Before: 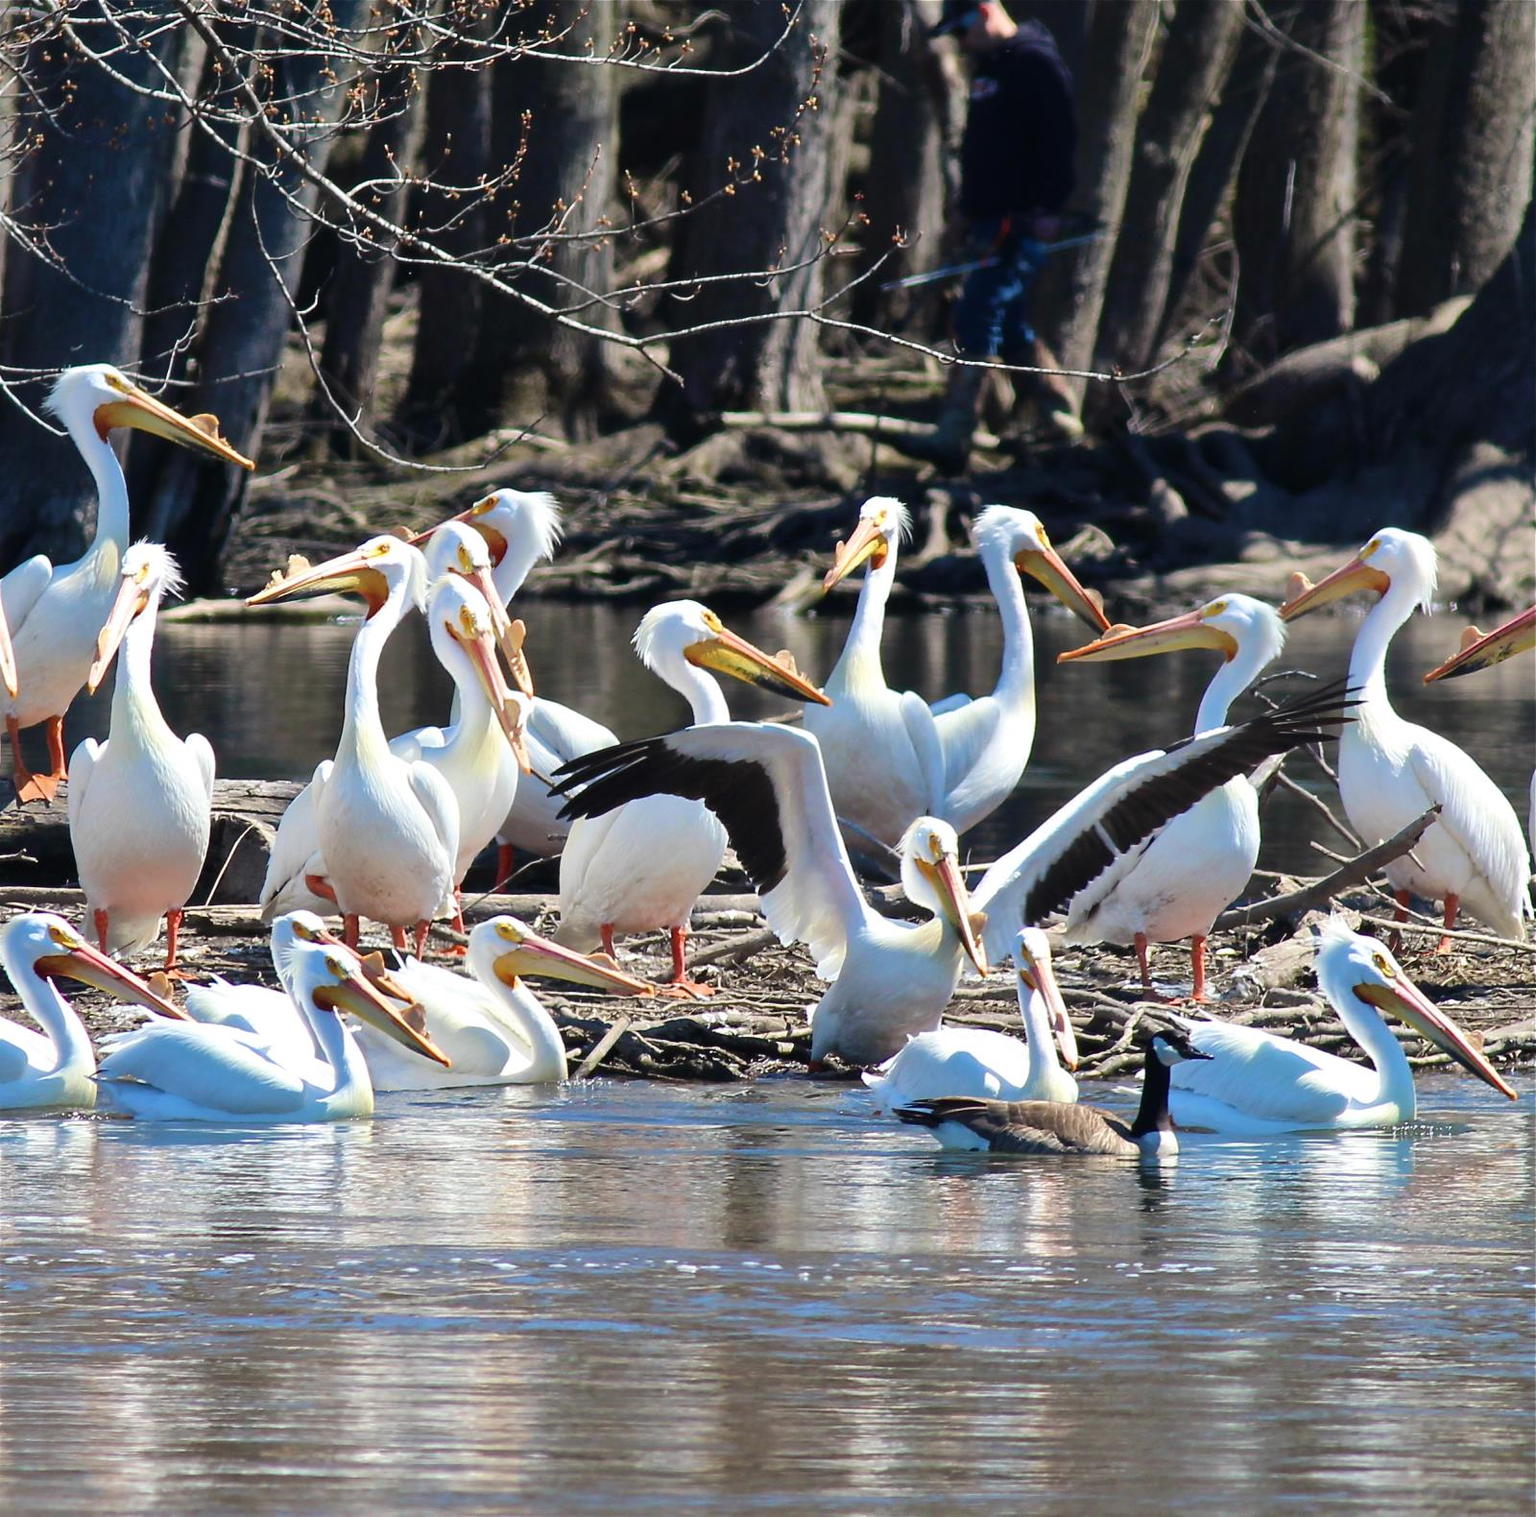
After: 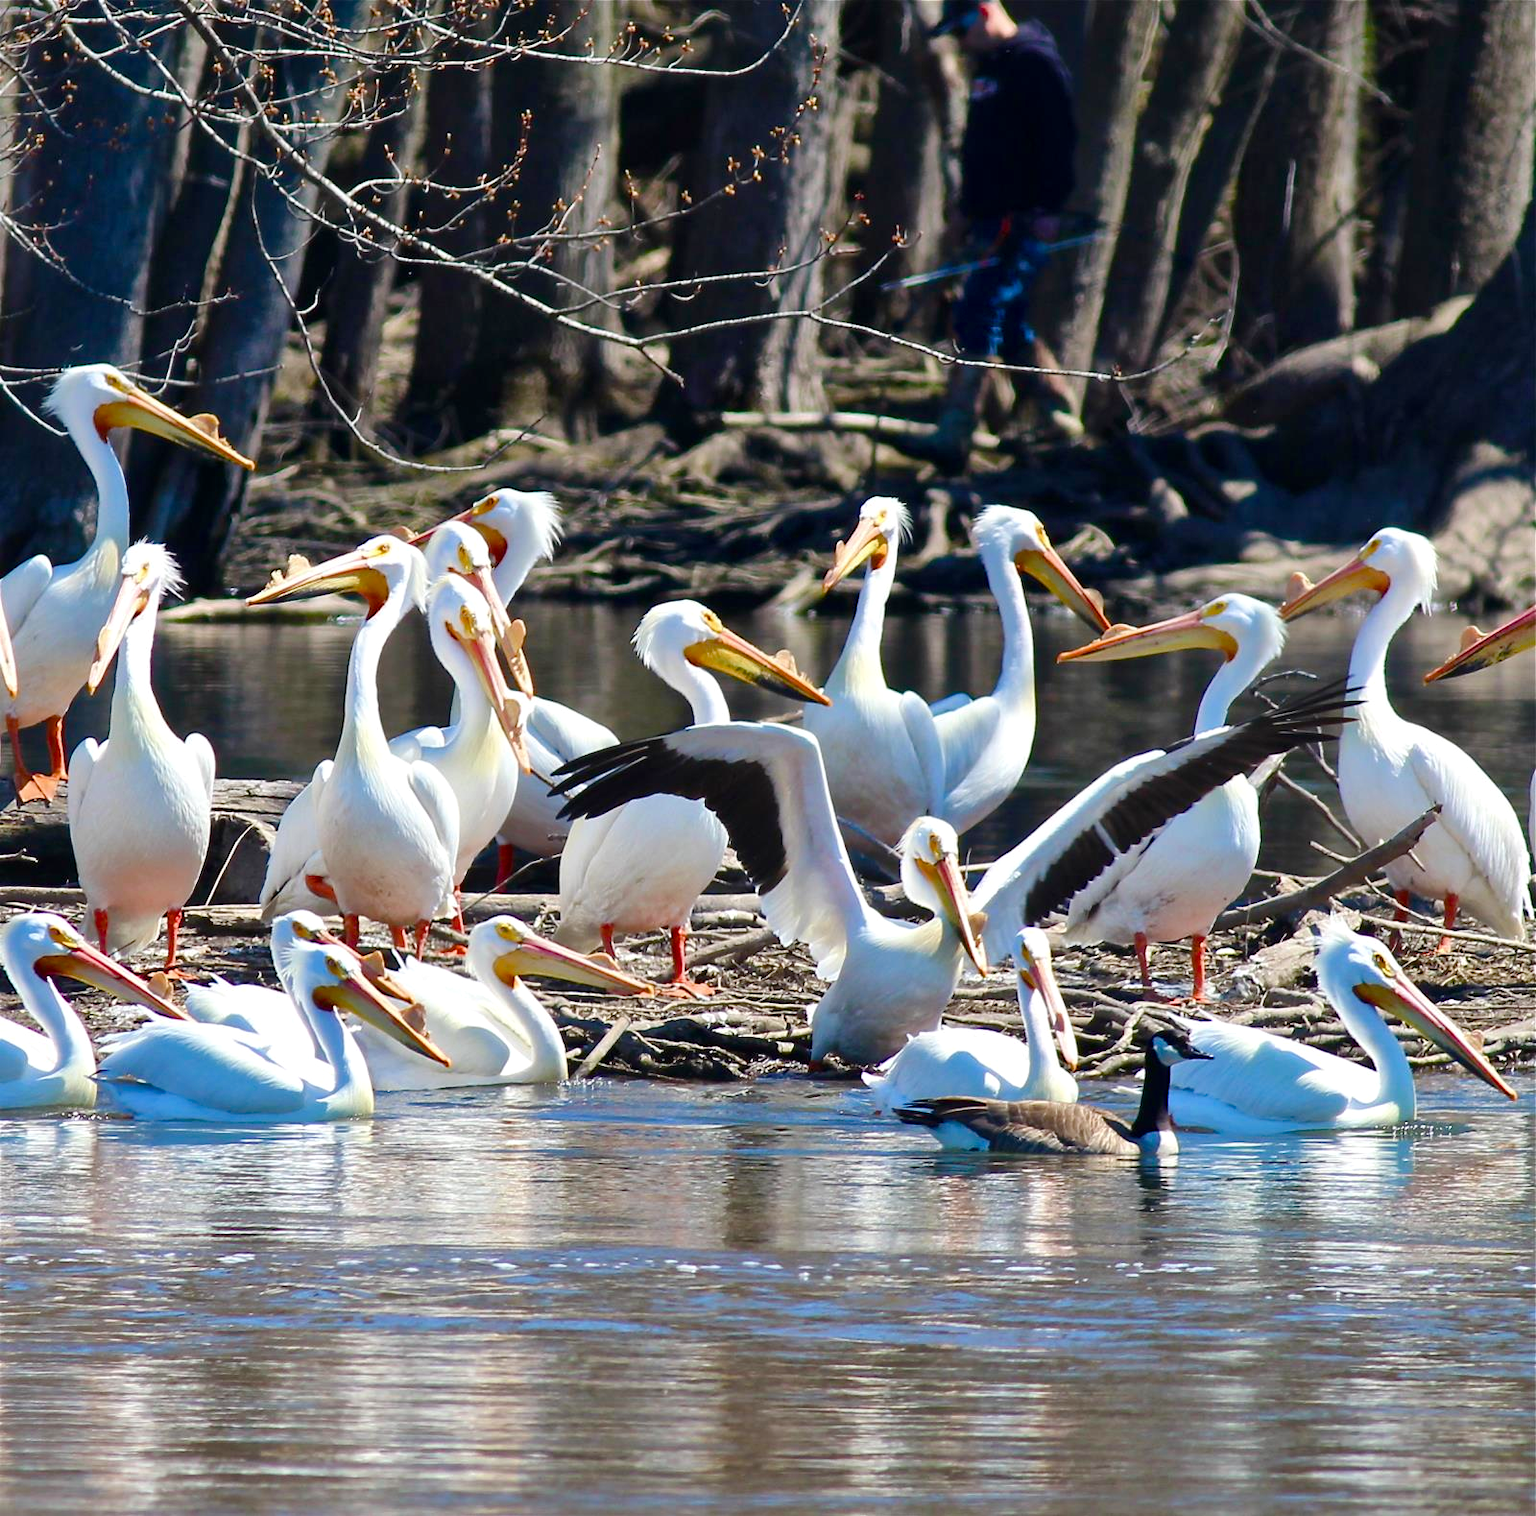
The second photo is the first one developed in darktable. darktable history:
color balance rgb: perceptual saturation grading › global saturation 20%, perceptual saturation grading › highlights -25%, perceptual saturation grading › shadows 50%
local contrast: mode bilateral grid, contrast 20, coarseness 50, detail 120%, midtone range 0.2
